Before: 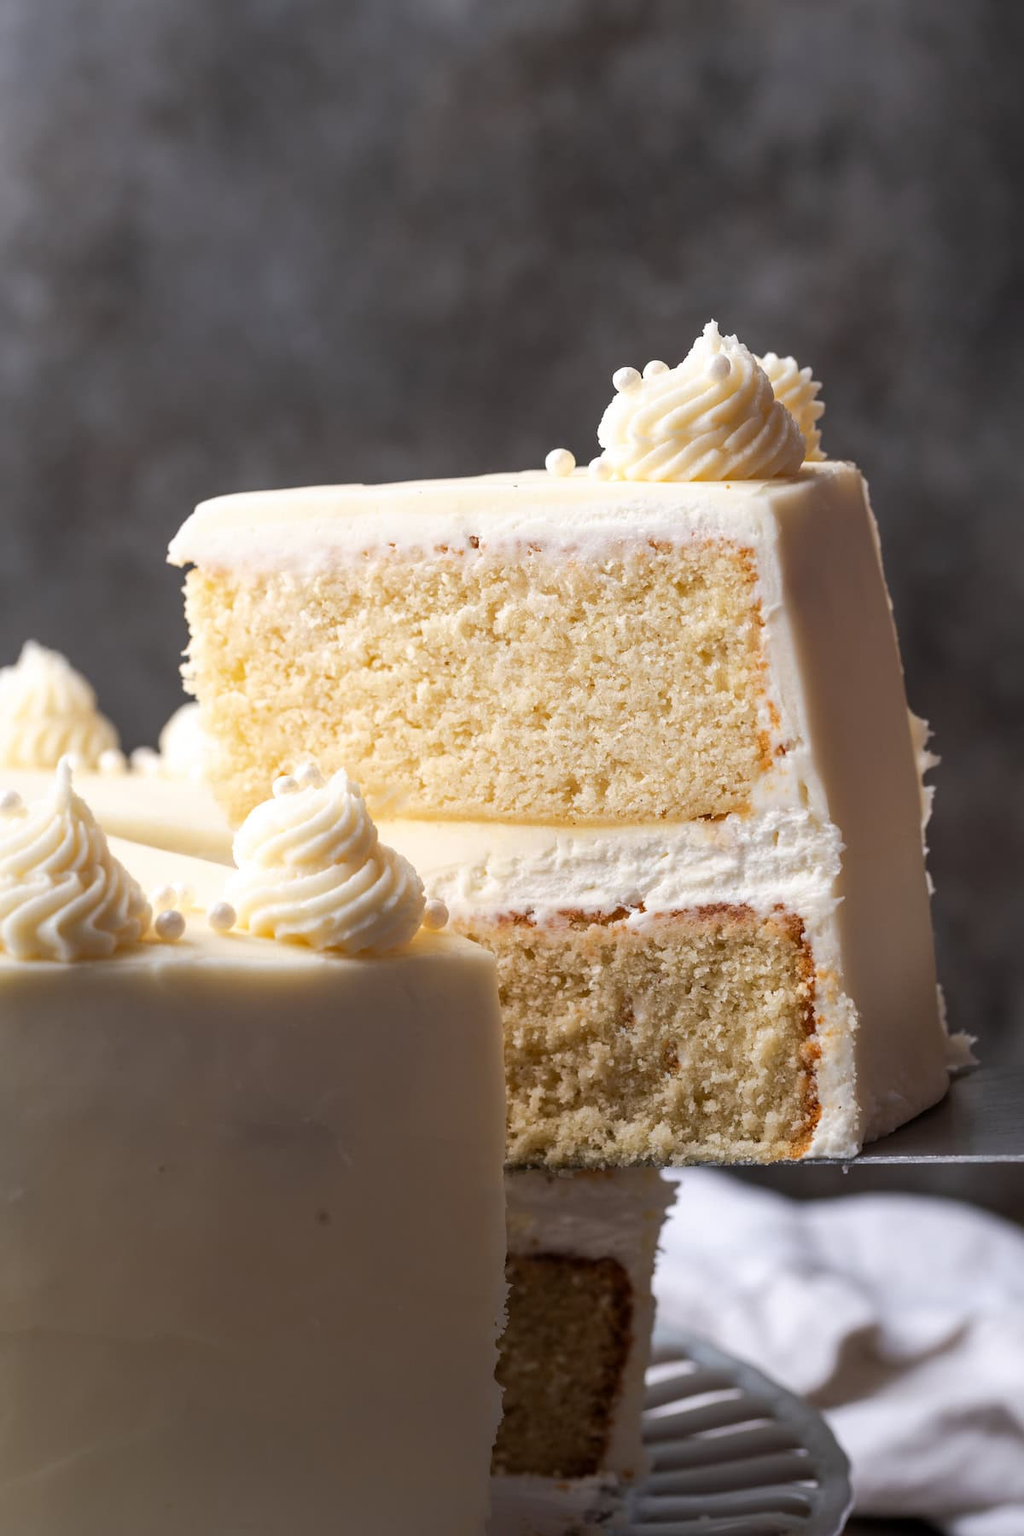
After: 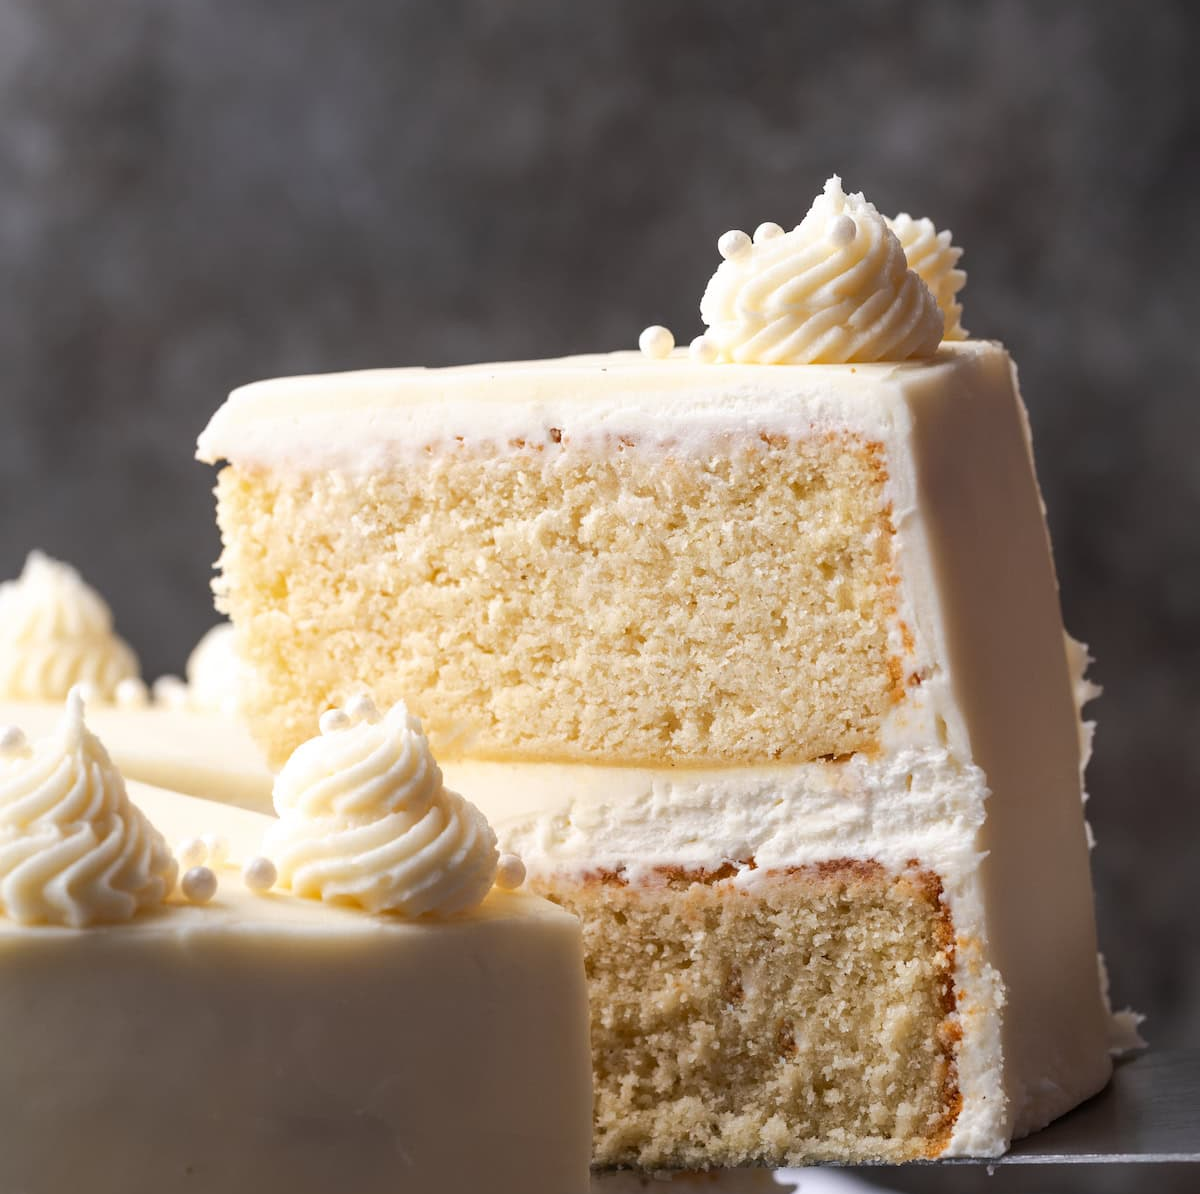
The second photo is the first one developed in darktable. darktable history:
crop: top 11.157%, bottom 22.46%
